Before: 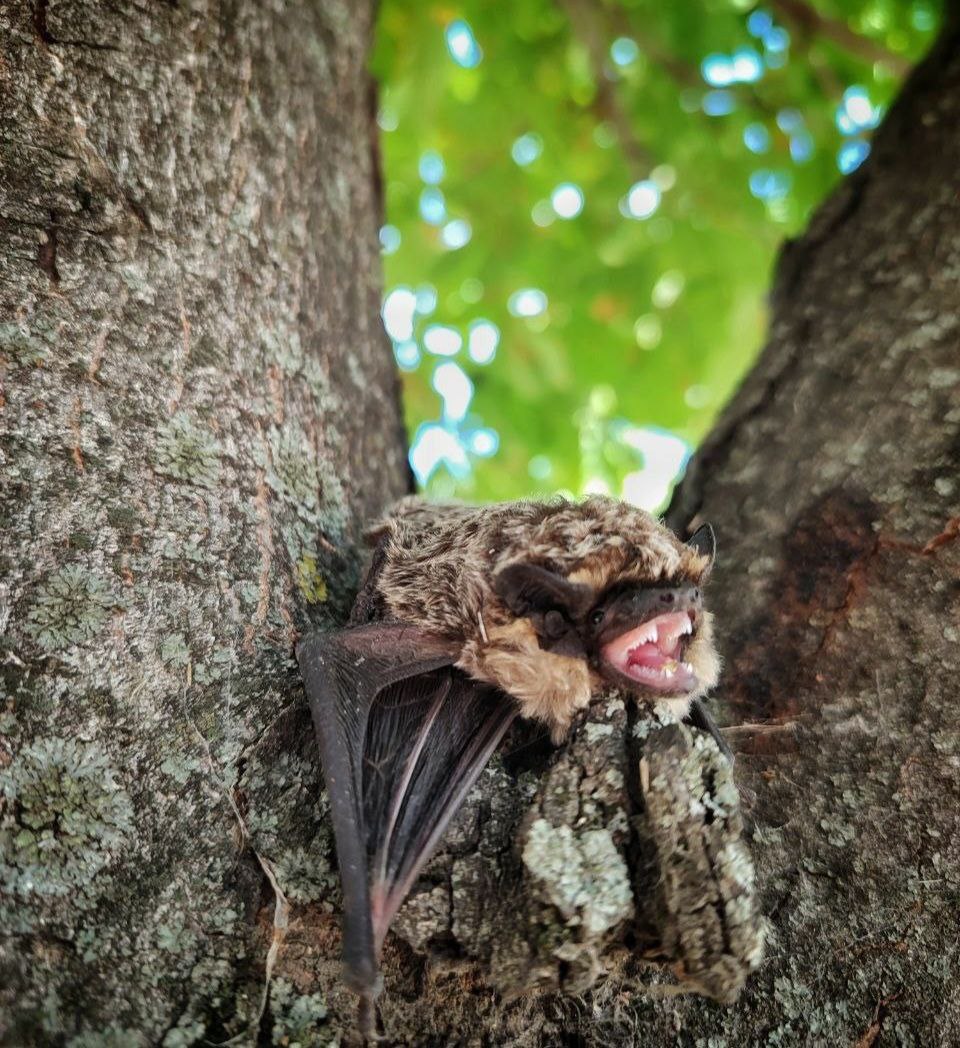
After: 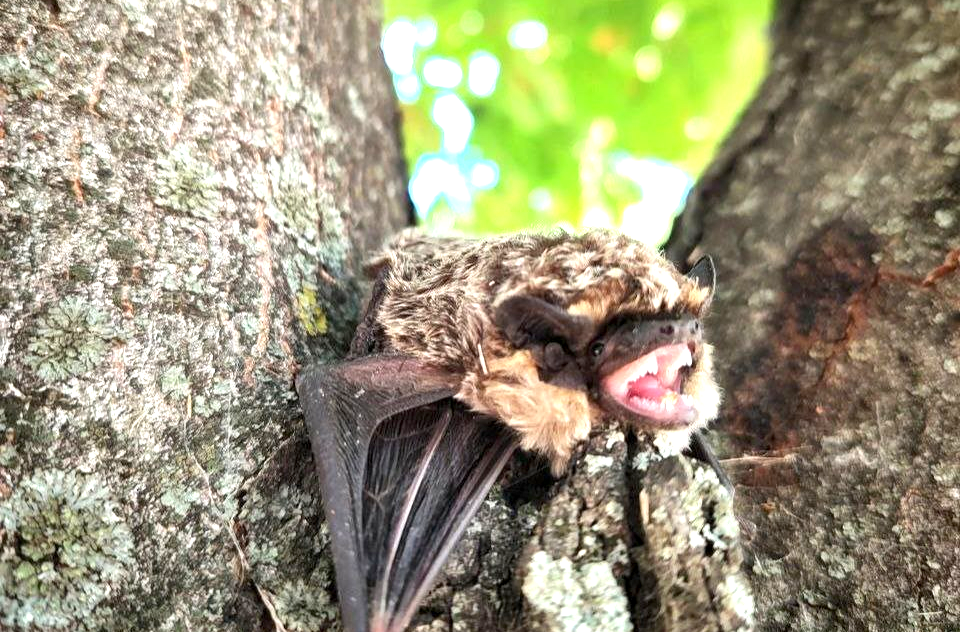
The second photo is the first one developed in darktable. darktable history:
crop and rotate: top 25.624%, bottom 14.053%
exposure: black level correction 0.001, exposure 1.12 EV, compensate highlight preservation false
